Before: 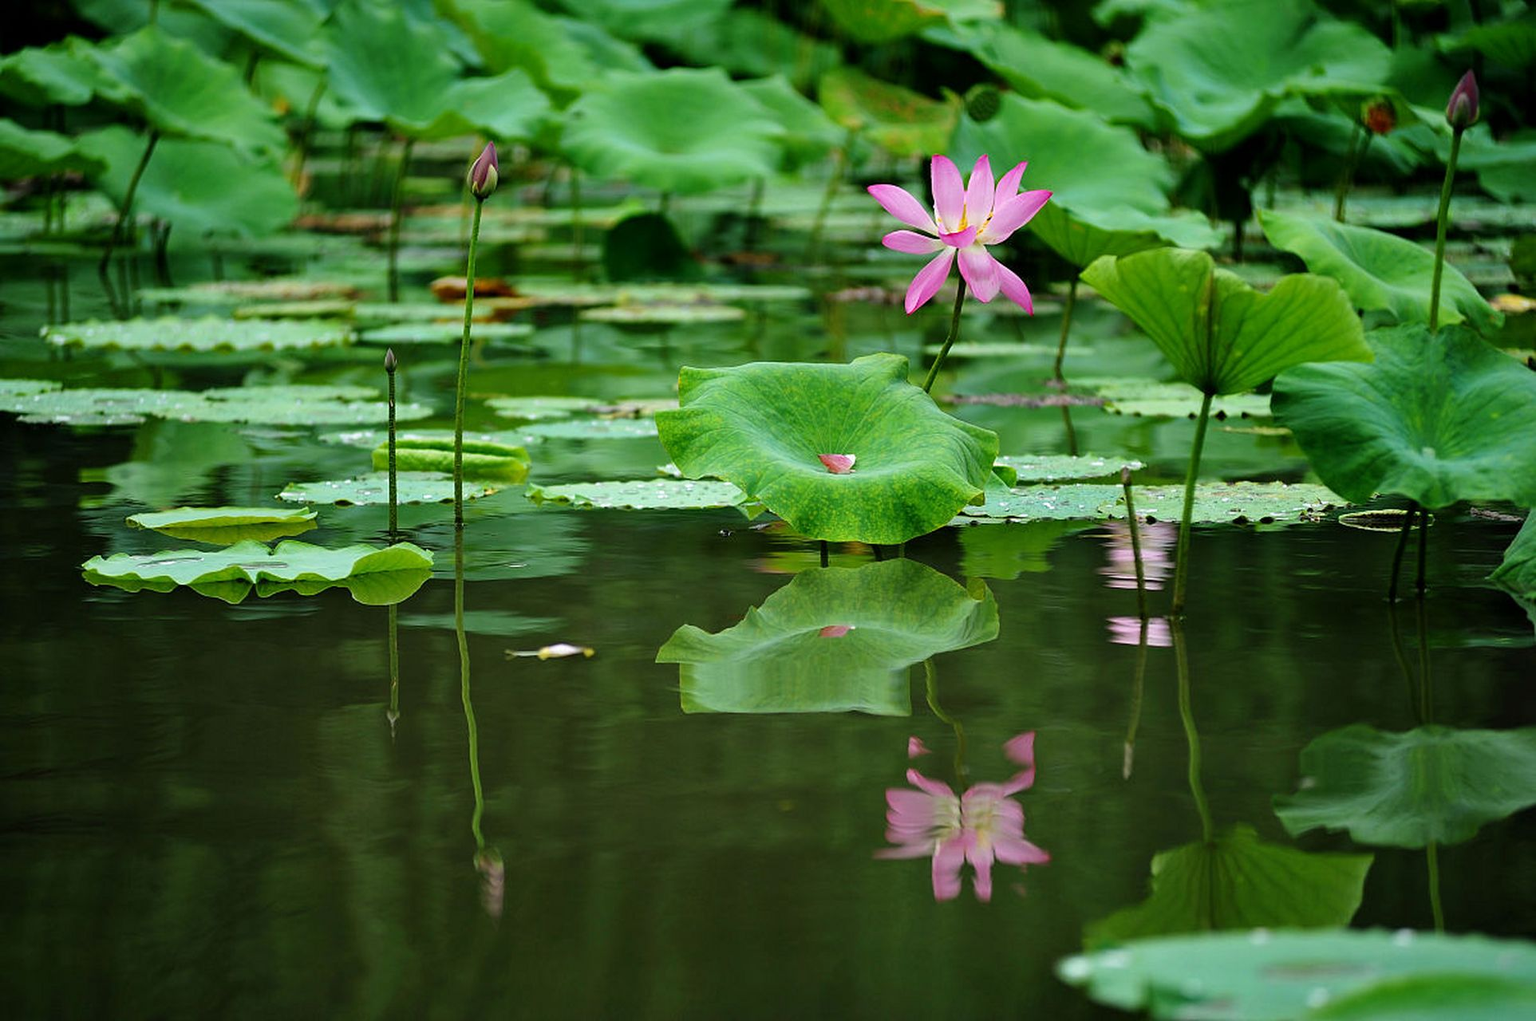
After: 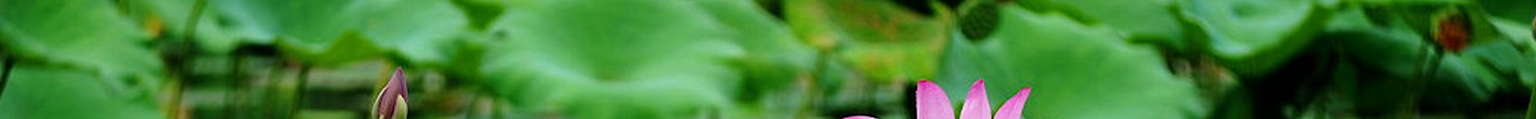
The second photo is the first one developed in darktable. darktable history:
rotate and perspective: lens shift (vertical) 0.048, lens shift (horizontal) -0.024, automatic cropping off
crop and rotate: left 9.644%, top 9.491%, right 6.021%, bottom 80.509%
